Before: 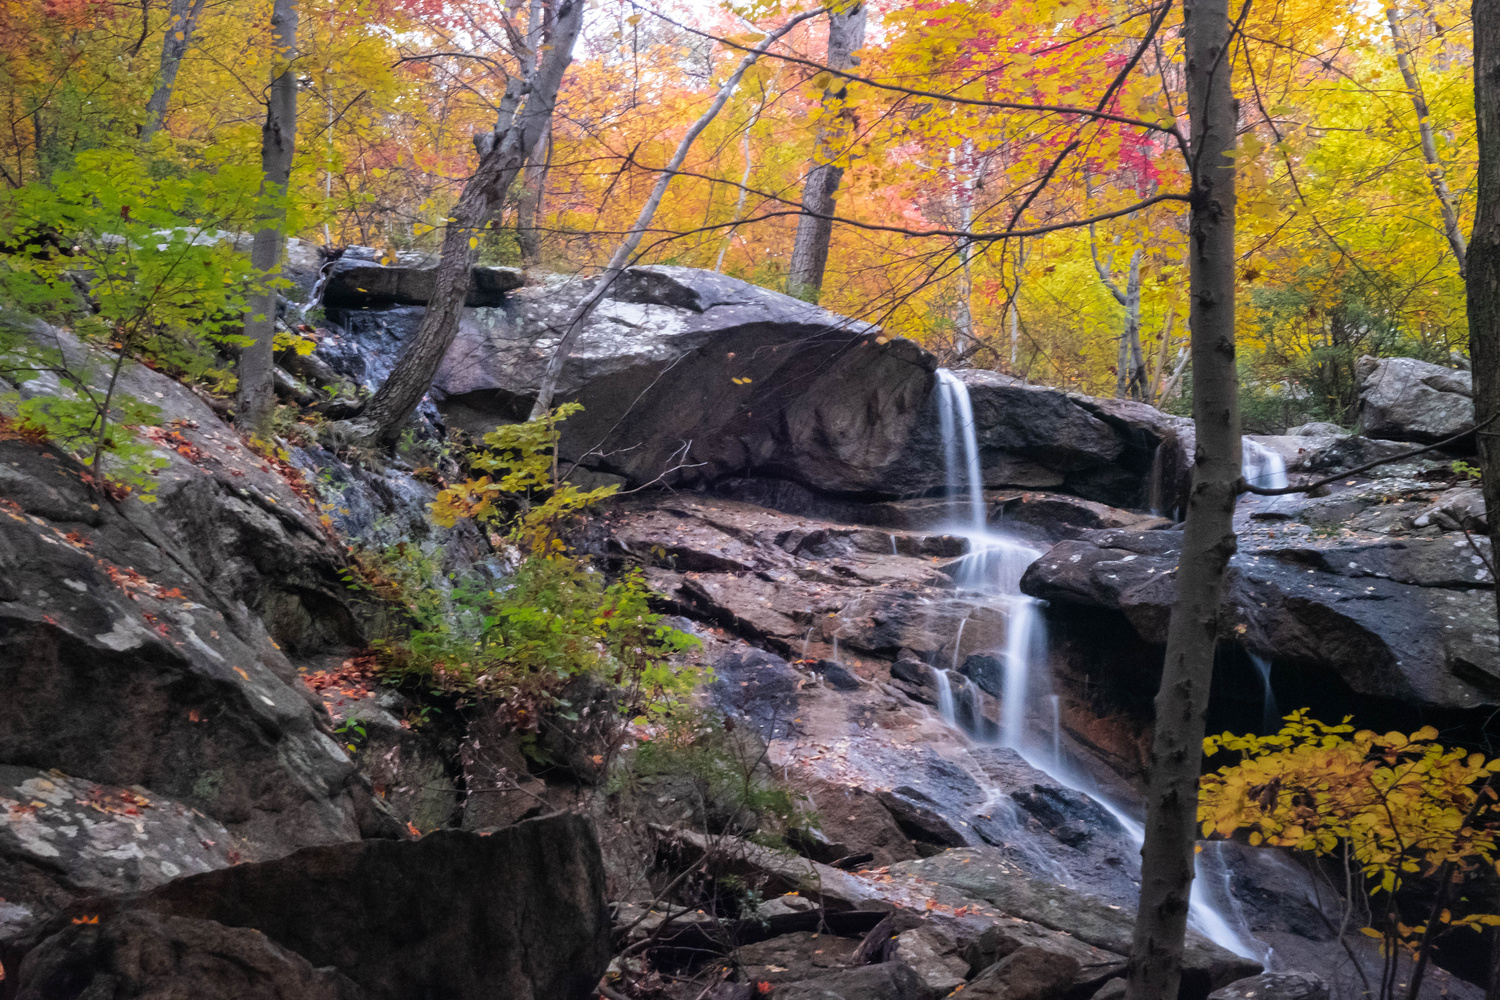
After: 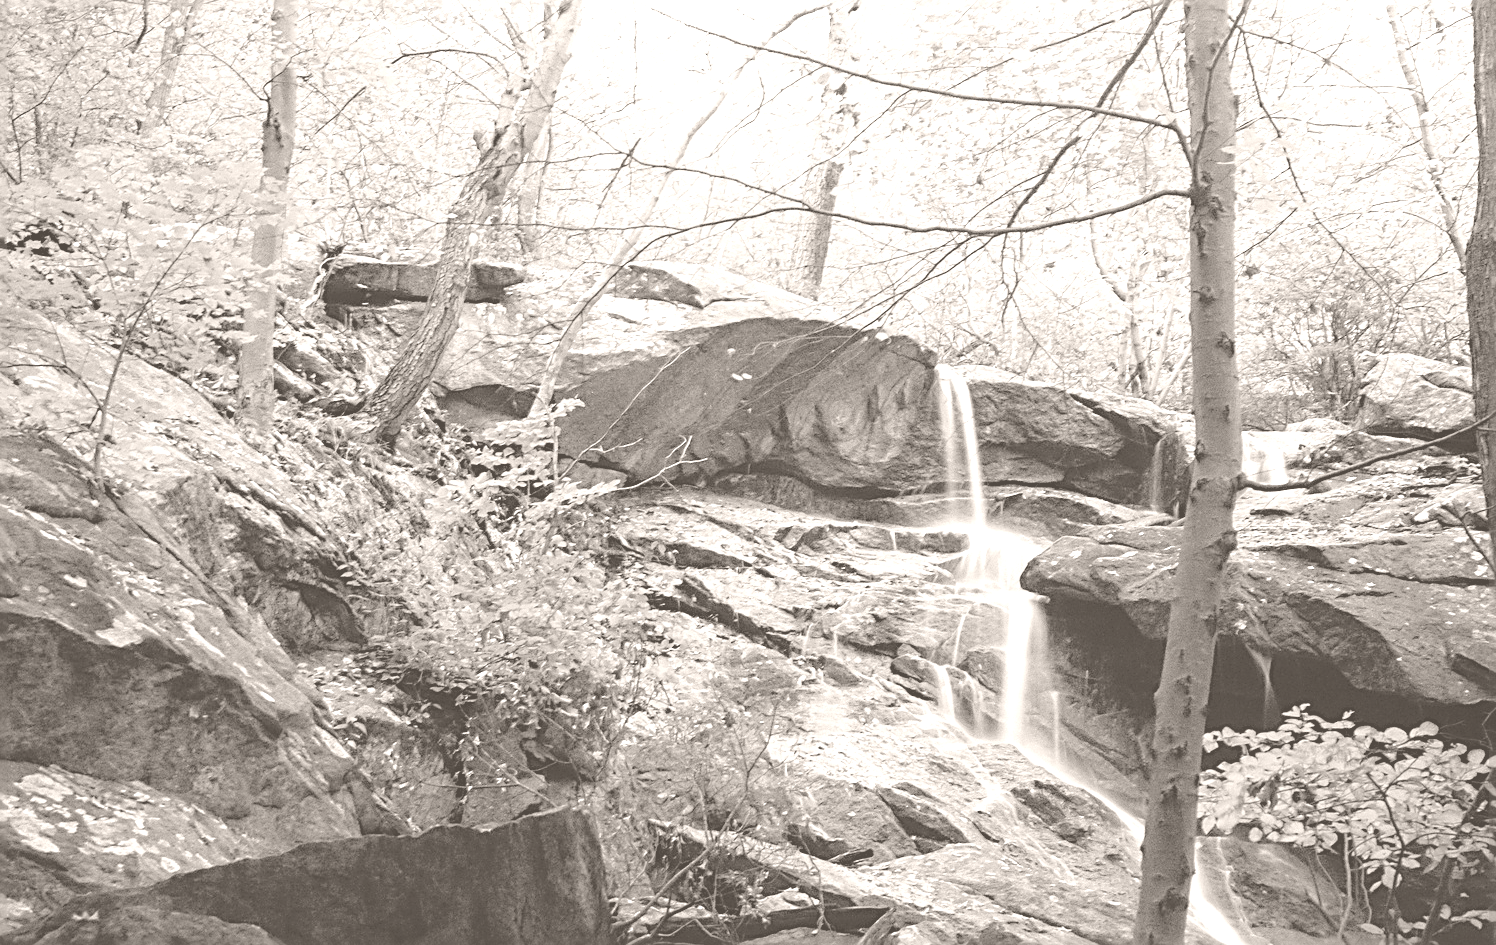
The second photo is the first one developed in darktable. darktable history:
crop: top 0.448%, right 0.264%, bottom 5.045%
exposure: exposure 0.02 EV, compensate highlight preservation false
sharpen: radius 2.584, amount 0.688
shadows and highlights: shadows -40.15, highlights 62.88, soften with gaussian
color balance: contrast fulcrum 17.78%
global tonemap: drago (0.7, 100)
colorize: hue 34.49°, saturation 35.33%, source mix 100%, lightness 55%, version 1
